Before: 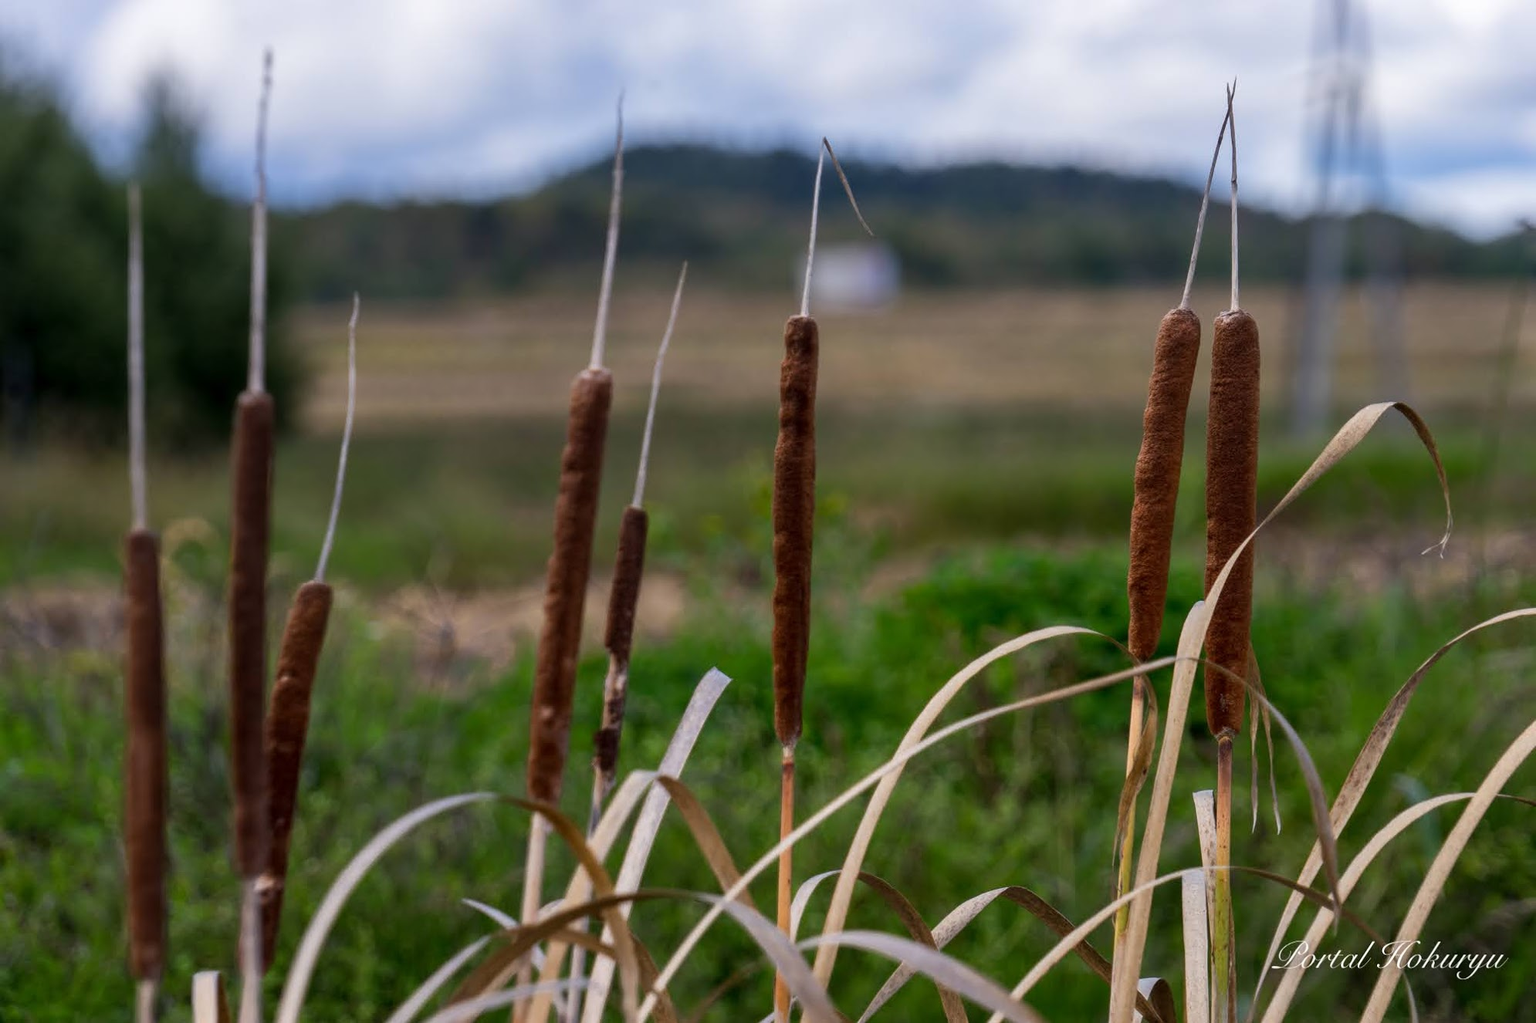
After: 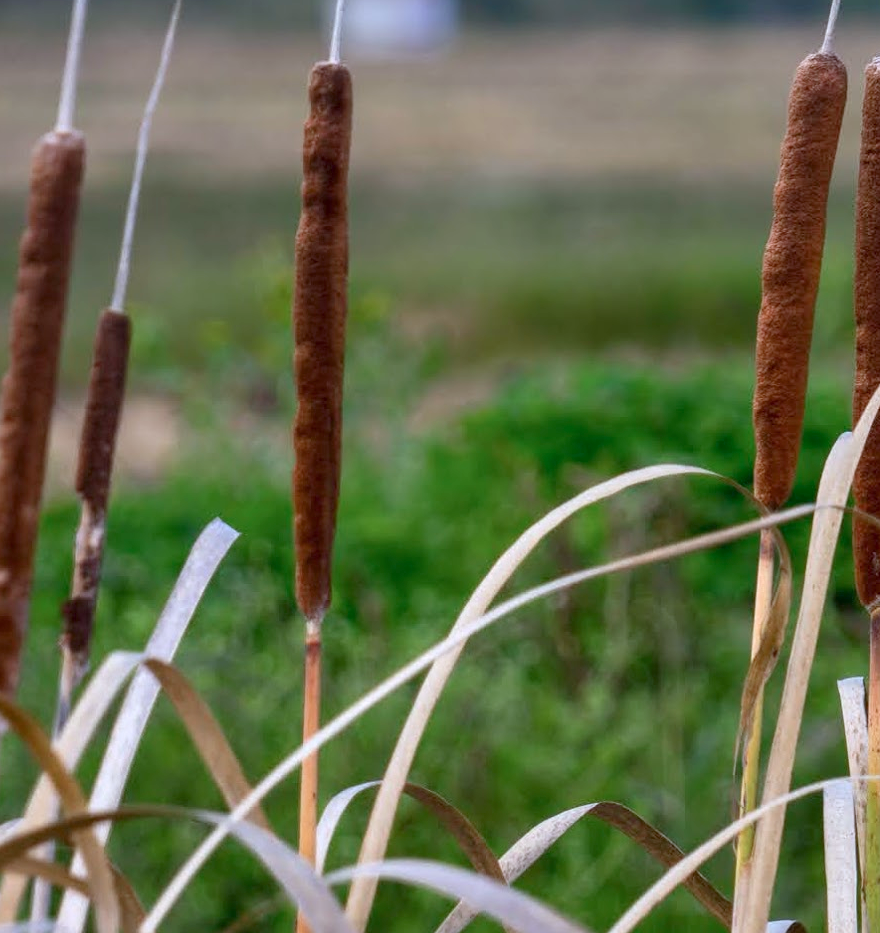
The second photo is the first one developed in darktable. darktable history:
color balance rgb: linear chroma grading › shadows -2.442%, linear chroma grading › highlights -14.604%, linear chroma grading › global chroma -9.422%, linear chroma grading › mid-tones -10.027%, perceptual saturation grading › global saturation 25.788%, contrast -10.534%
exposure: black level correction 0, exposure 0.697 EV, compensate exposure bias true, compensate highlight preservation false
color calibration: illuminant as shot in camera, x 0.369, y 0.376, temperature 4325.92 K
crop: left 35.615%, top 26.201%, right 19.859%, bottom 3.424%
